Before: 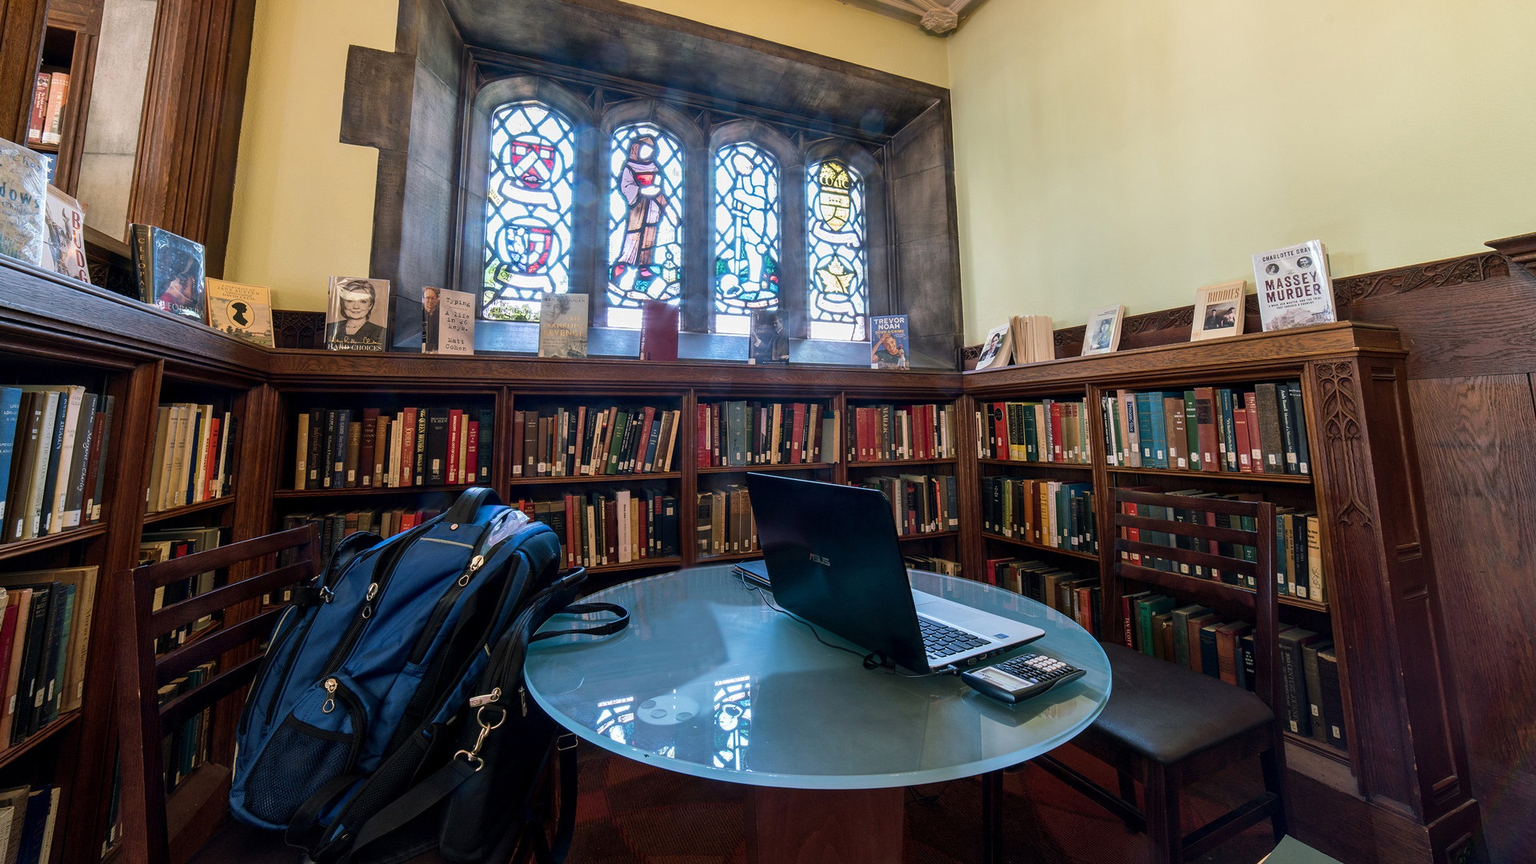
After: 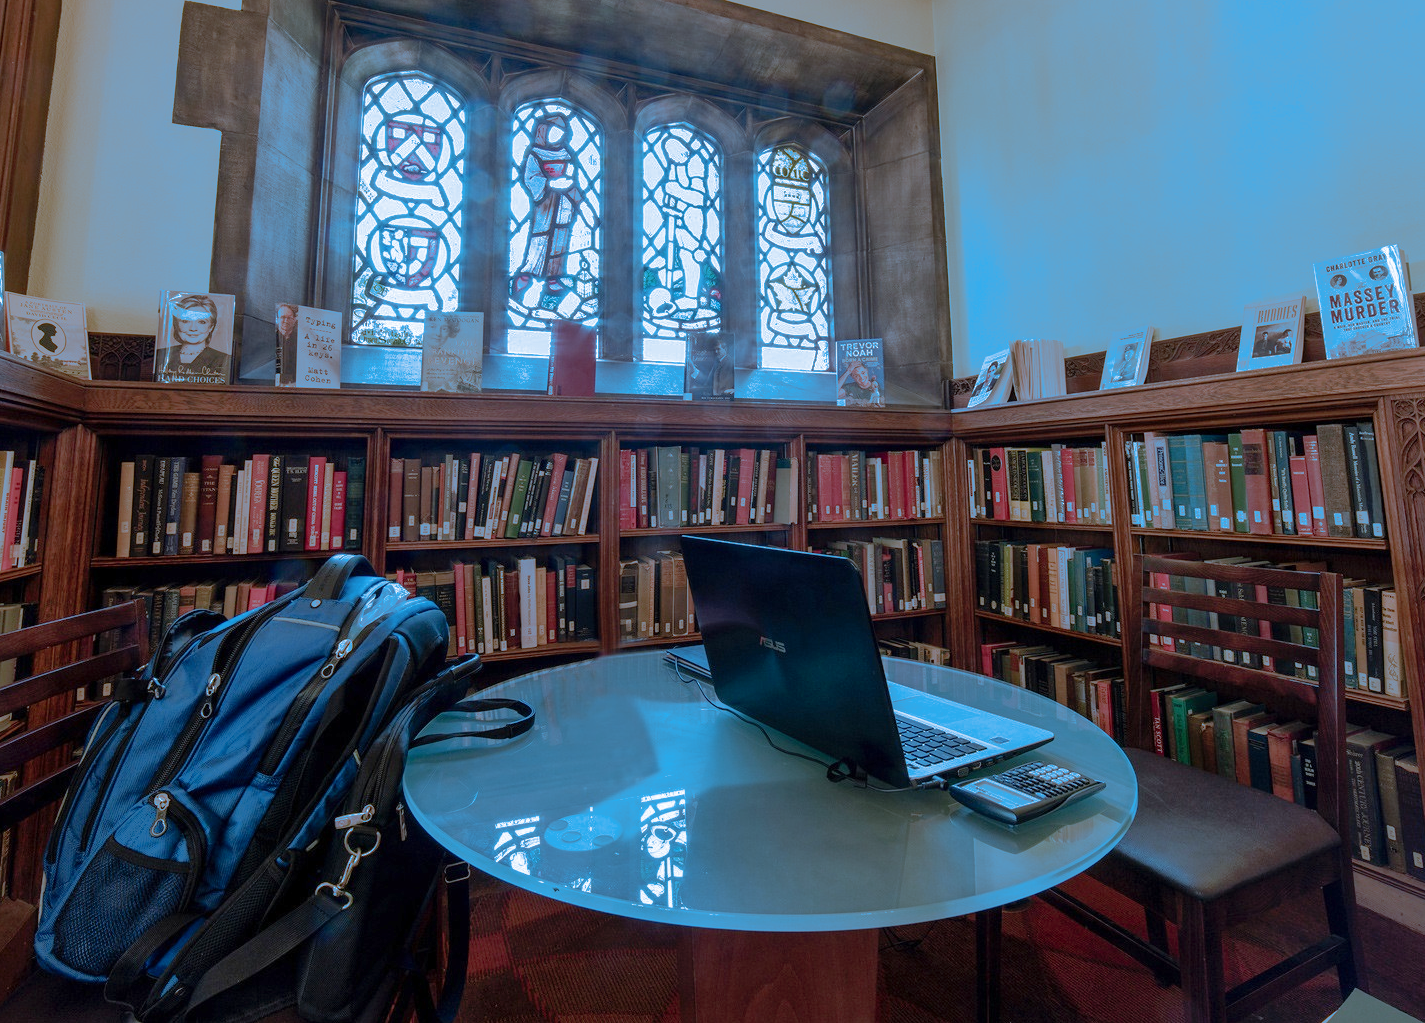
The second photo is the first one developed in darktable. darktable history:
crop and rotate: left 13.15%, top 5.251%, right 12.609%
split-toning: shadows › hue 220°, shadows › saturation 0.64, highlights › hue 220°, highlights › saturation 0.64, balance 0, compress 5.22%
shadows and highlights: on, module defaults
